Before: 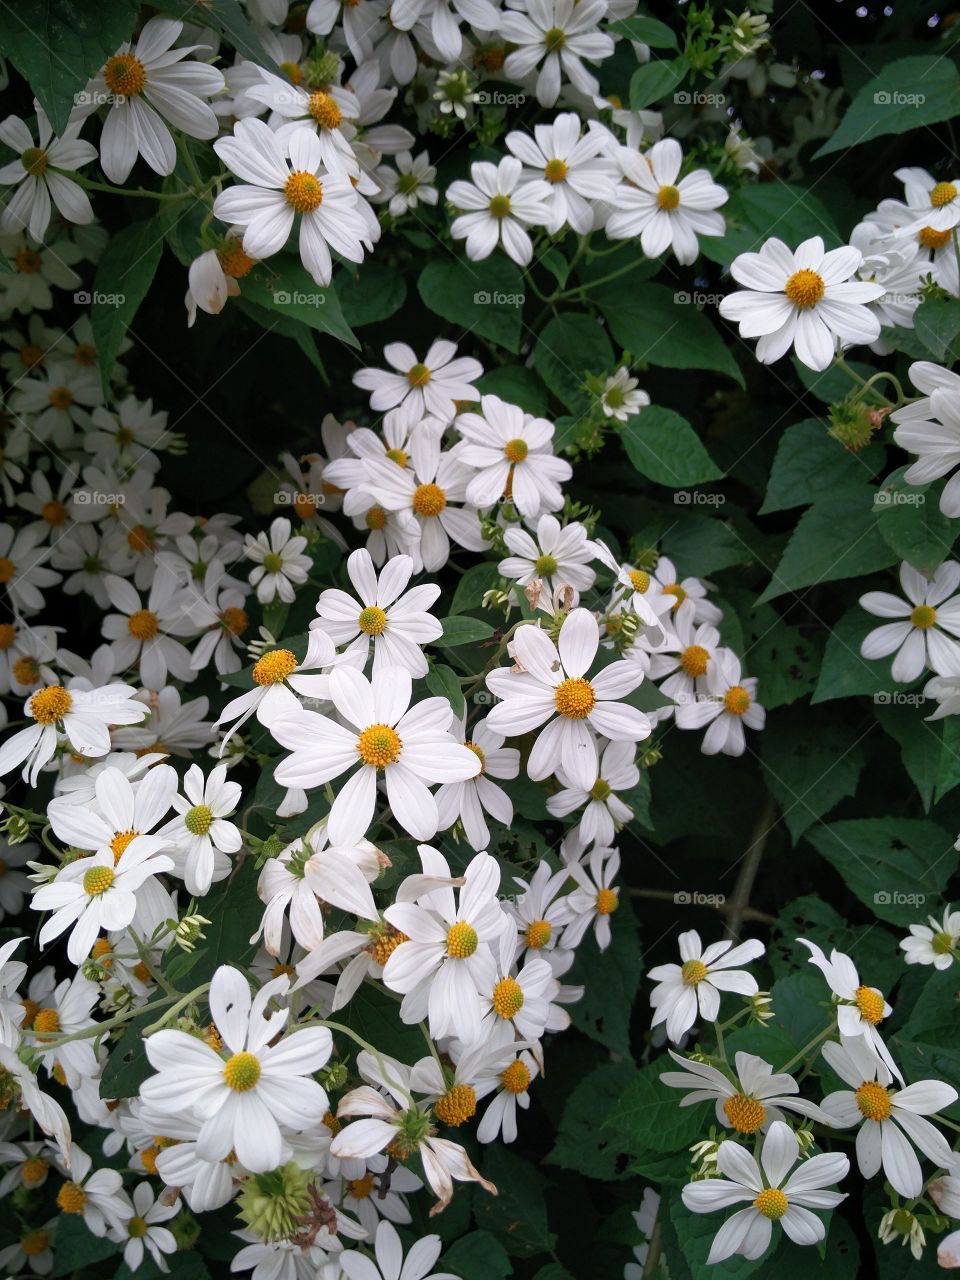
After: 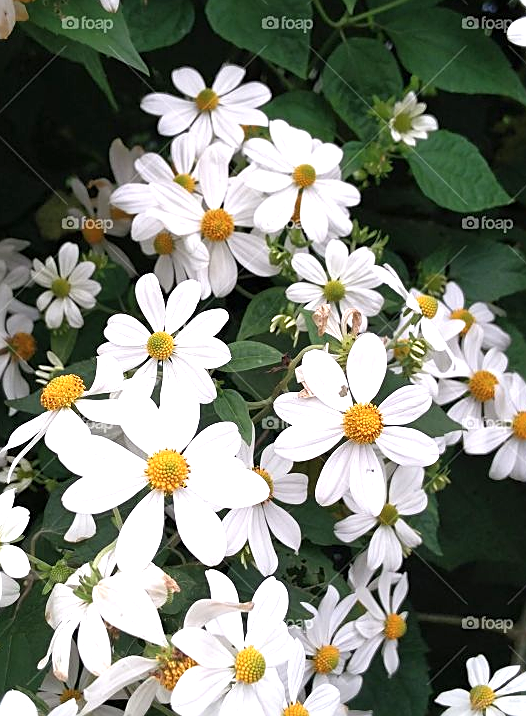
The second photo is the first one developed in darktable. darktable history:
crop and rotate: left 22.1%, top 21.5%, right 23.043%, bottom 22.556%
sharpen: on, module defaults
exposure: black level correction 0, exposure 0.7 EV, compensate highlight preservation false
levels: black 0.067%, levels [0, 0.499, 1]
contrast brightness saturation: saturation -0.062
